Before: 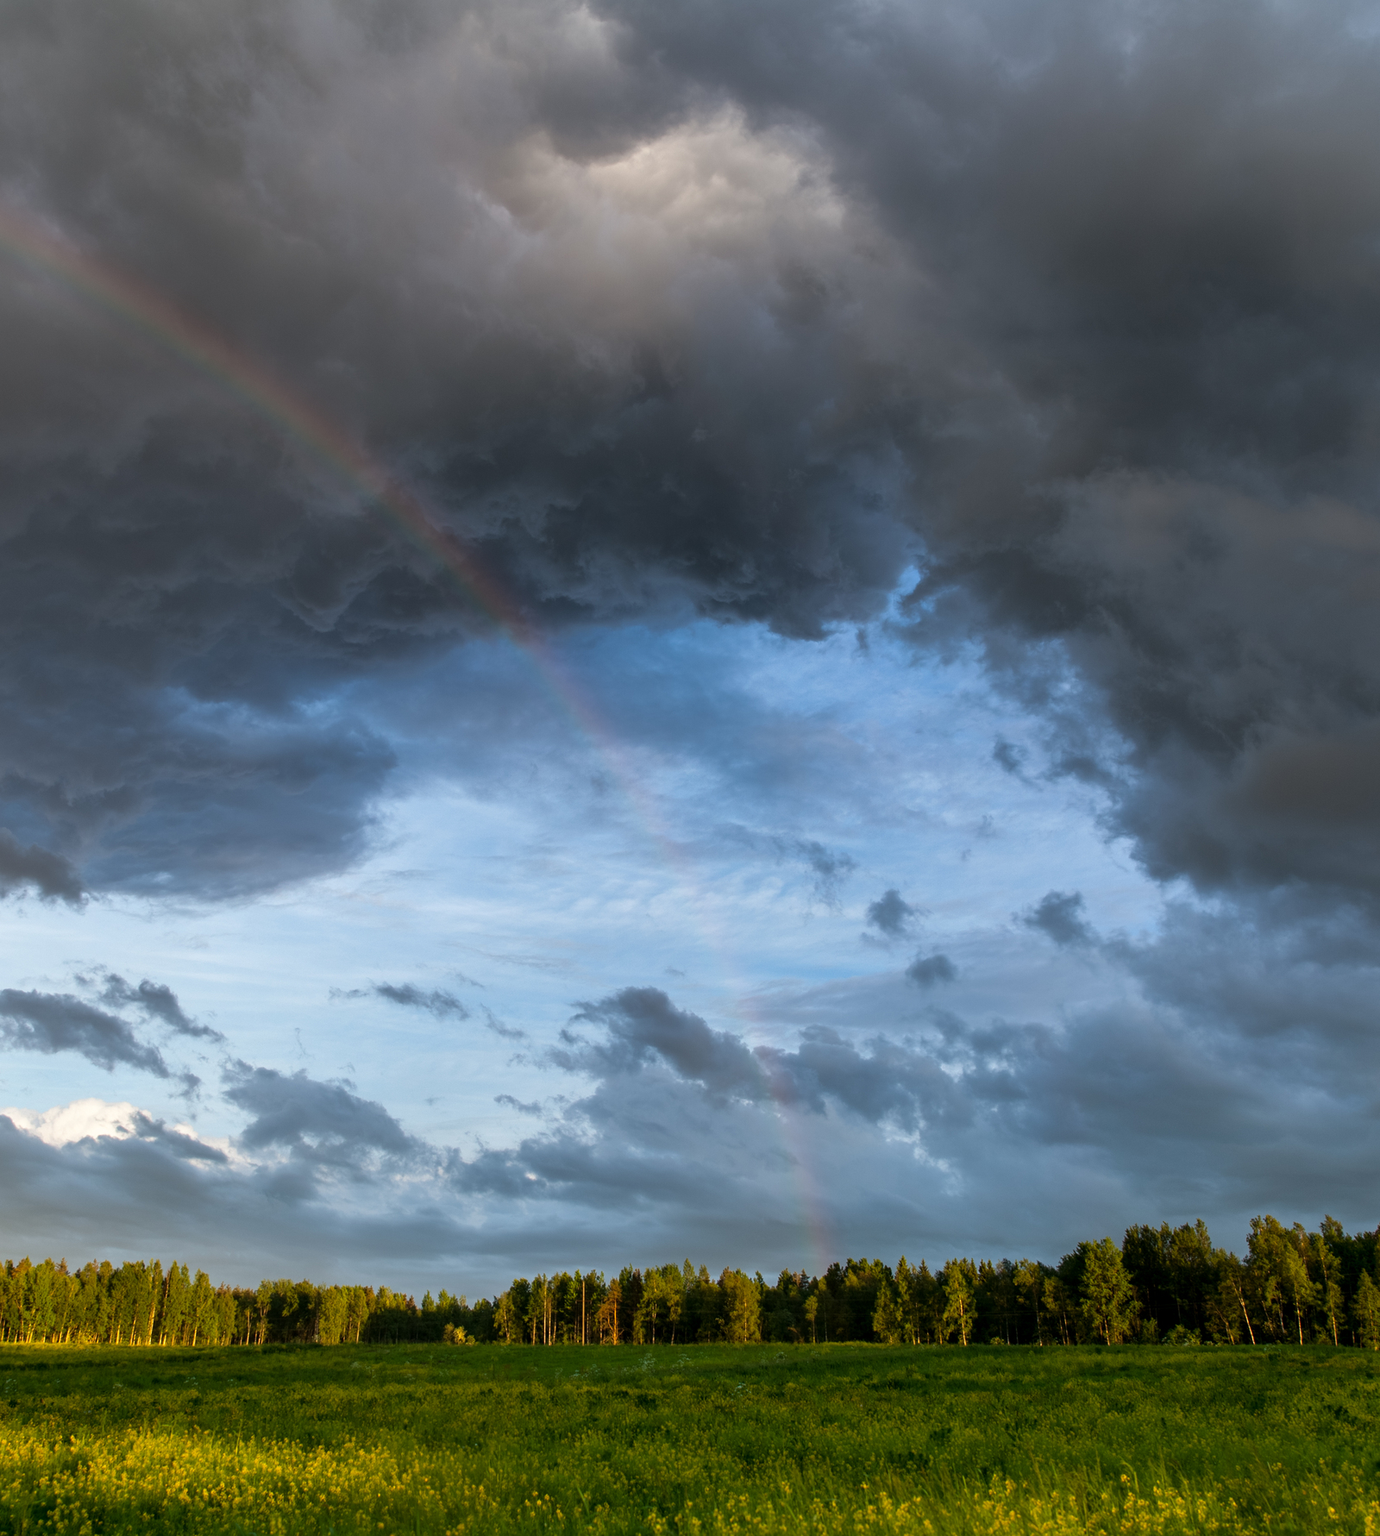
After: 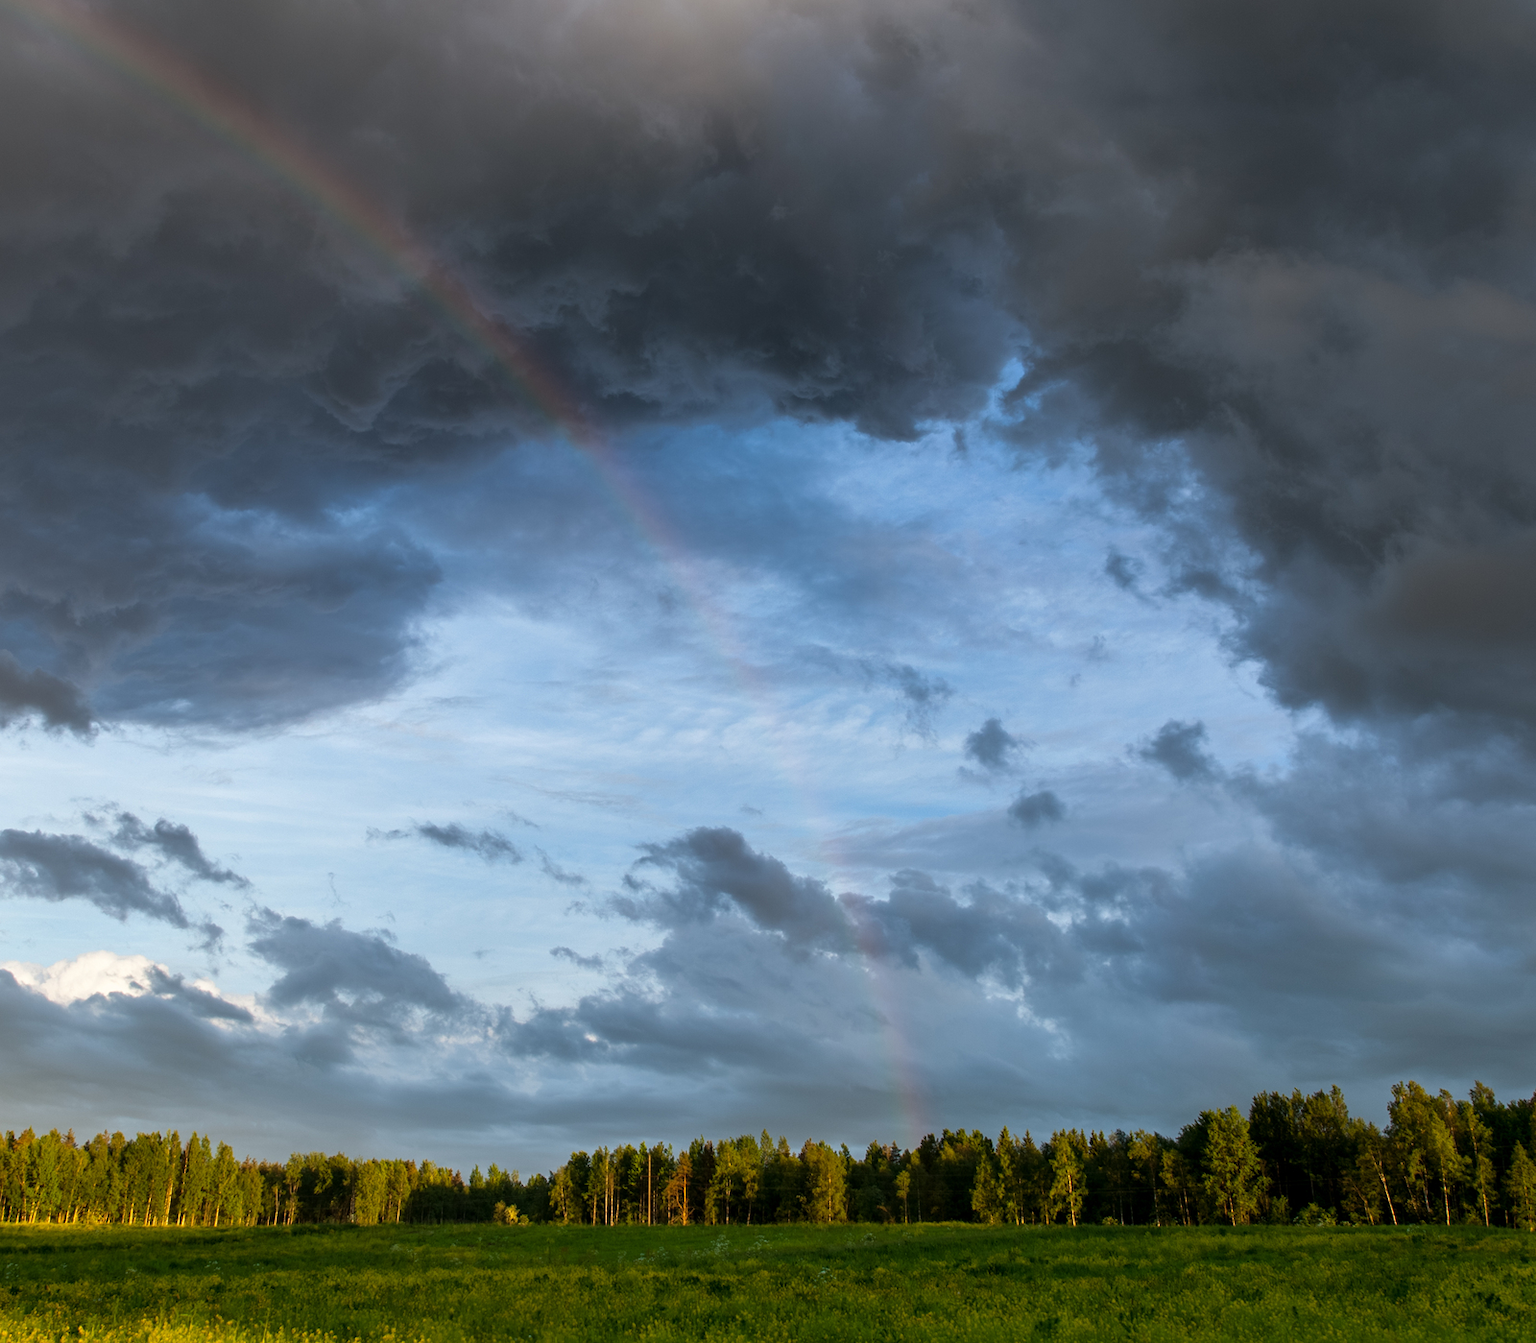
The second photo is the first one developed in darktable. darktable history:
crop and rotate: top 15.931%, bottom 5.516%
